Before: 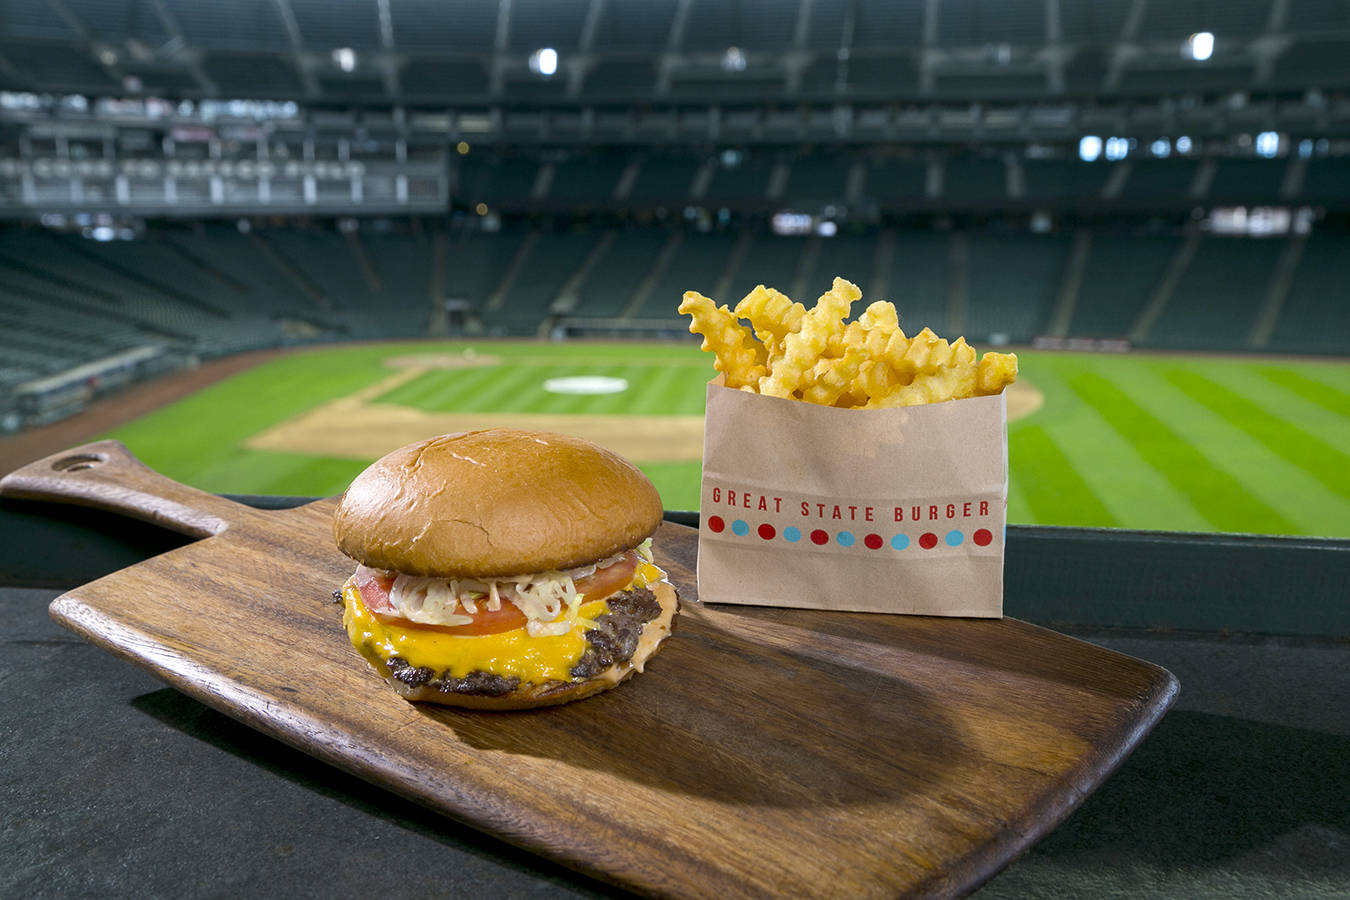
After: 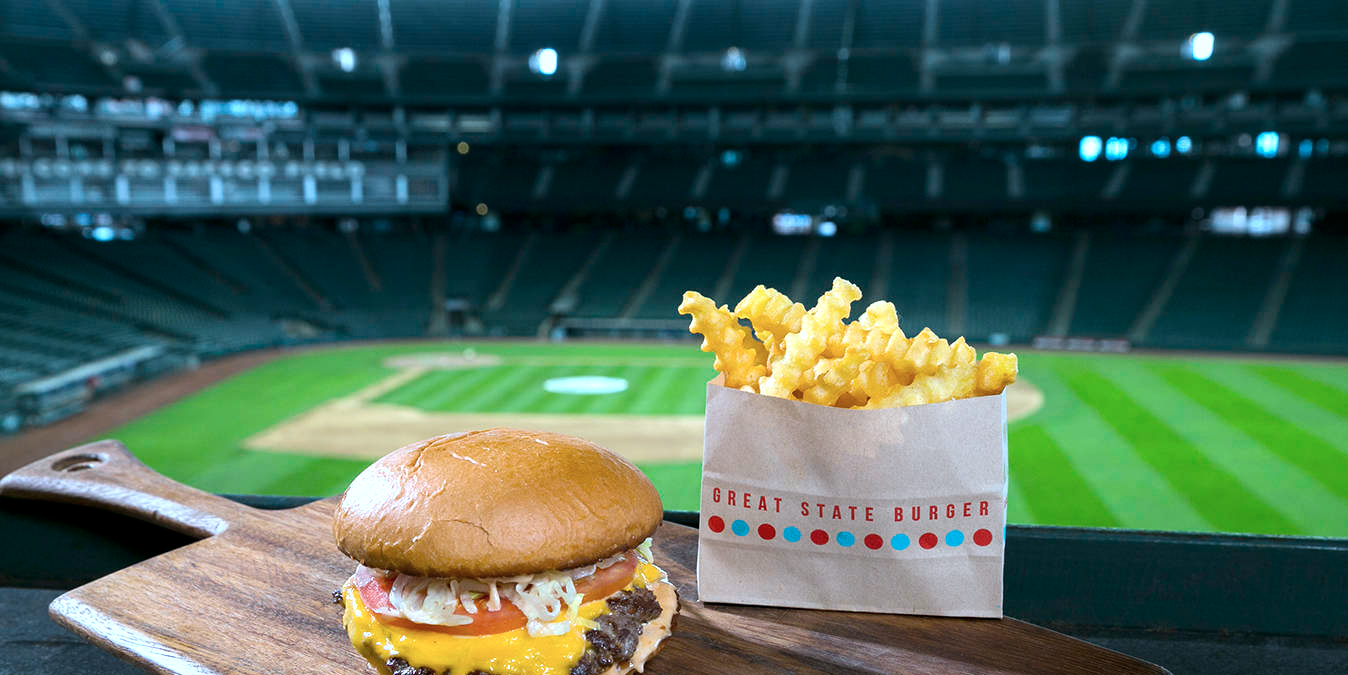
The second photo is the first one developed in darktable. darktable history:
color correction: highlights a* -9.35, highlights b* -23.15
crop: bottom 24.967%
tone equalizer: -8 EV -0.417 EV, -7 EV -0.389 EV, -6 EV -0.333 EV, -5 EV -0.222 EV, -3 EV 0.222 EV, -2 EV 0.333 EV, -1 EV 0.389 EV, +0 EV 0.417 EV, edges refinement/feathering 500, mask exposure compensation -1.57 EV, preserve details no
